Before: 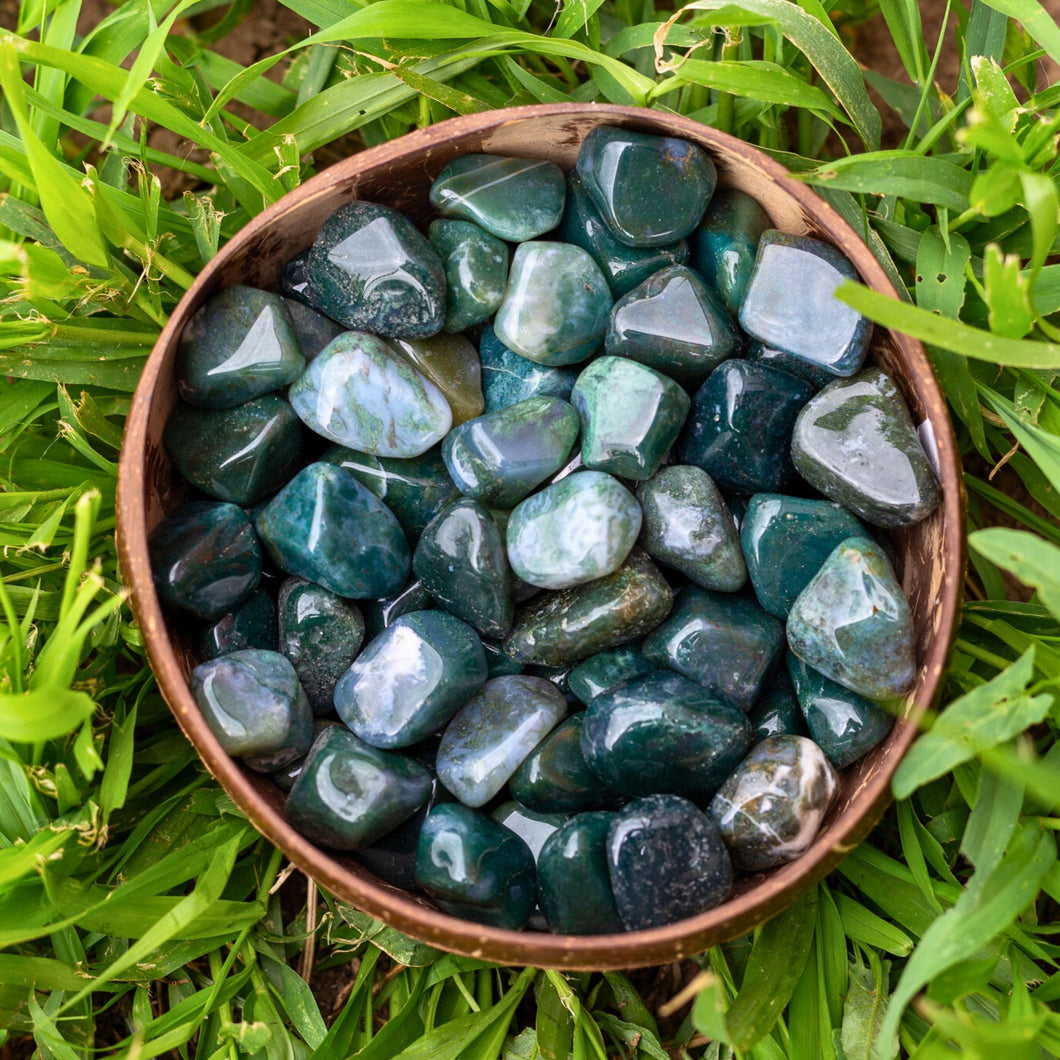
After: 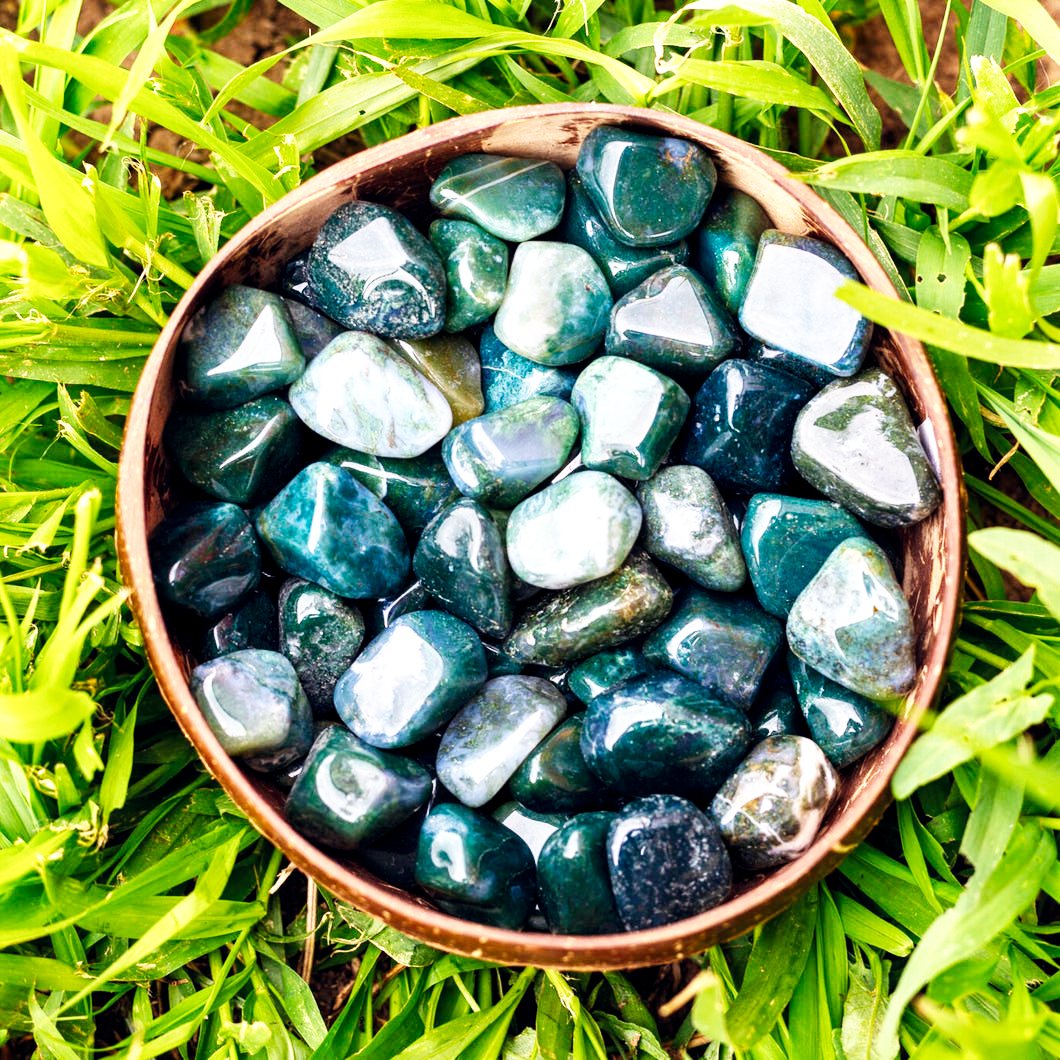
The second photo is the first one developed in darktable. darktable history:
local contrast: highlights 100%, shadows 100%, detail 120%, midtone range 0.2
color balance rgb: shadows lift › hue 87.51°, highlights gain › chroma 1.62%, highlights gain › hue 55.1°, global offset › chroma 0.06%, global offset › hue 253.66°, linear chroma grading › global chroma 0.5%
base curve "c1-sony": curves: ch0 [(0, 0) (0.007, 0.004) (0.027, 0.03) (0.046, 0.07) (0.207, 0.54) (0.442, 0.872) (0.673, 0.972) (1, 1)], preserve colors none
